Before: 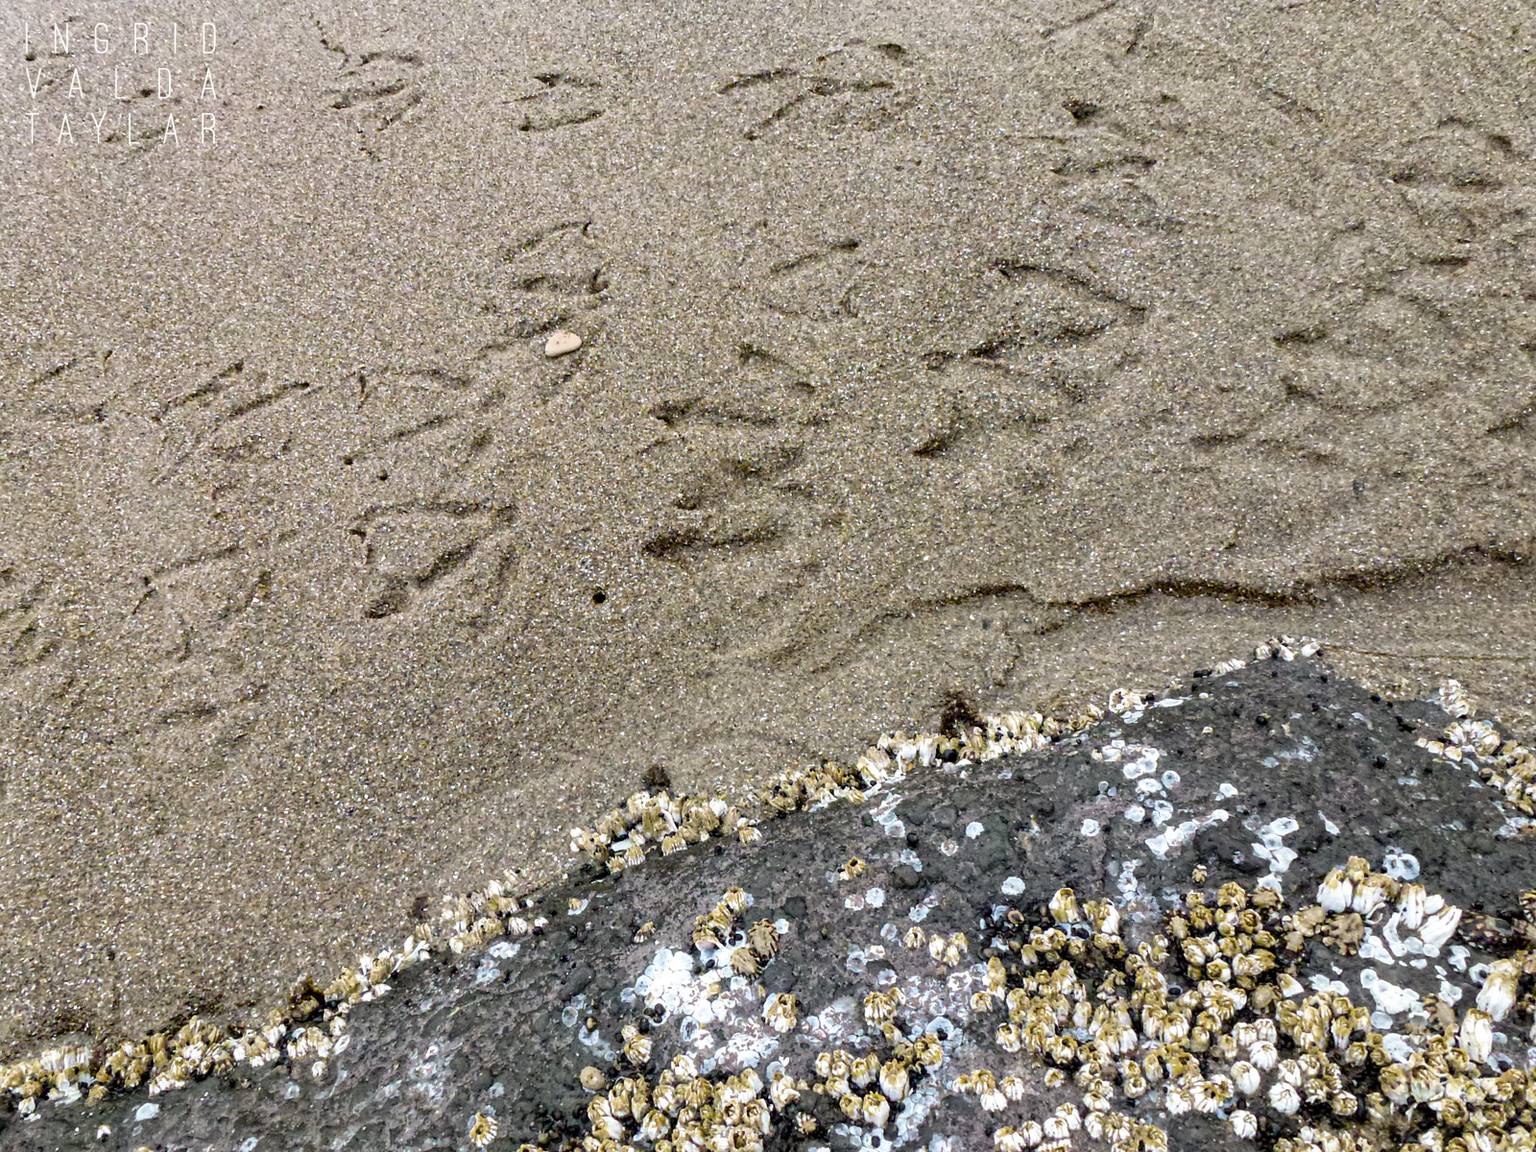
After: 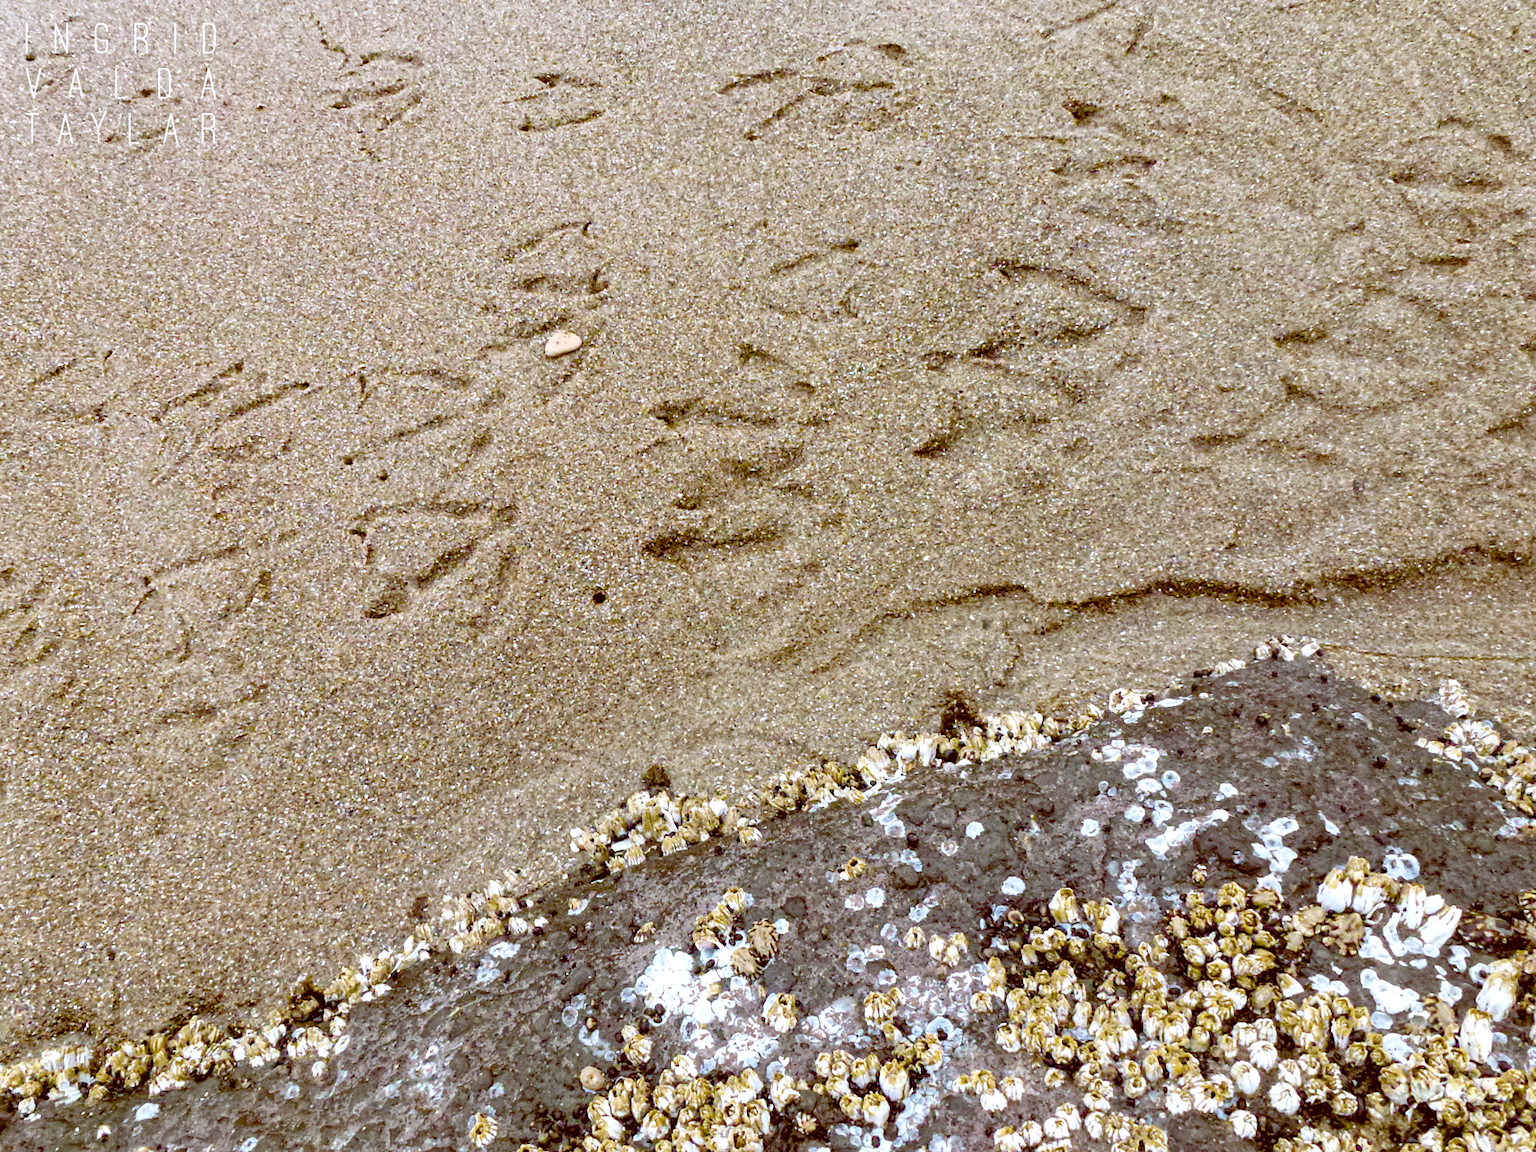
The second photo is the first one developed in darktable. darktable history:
color balance: lift [1, 1.011, 0.999, 0.989], gamma [1.109, 1.045, 1.039, 0.955], gain [0.917, 0.936, 0.952, 1.064], contrast 2.32%, contrast fulcrum 19%, output saturation 101%
color balance rgb: perceptual saturation grading › global saturation 20%, perceptual saturation grading › highlights -25%, perceptual saturation grading › shadows 25%
exposure: exposure 0.217 EV, compensate highlight preservation false
